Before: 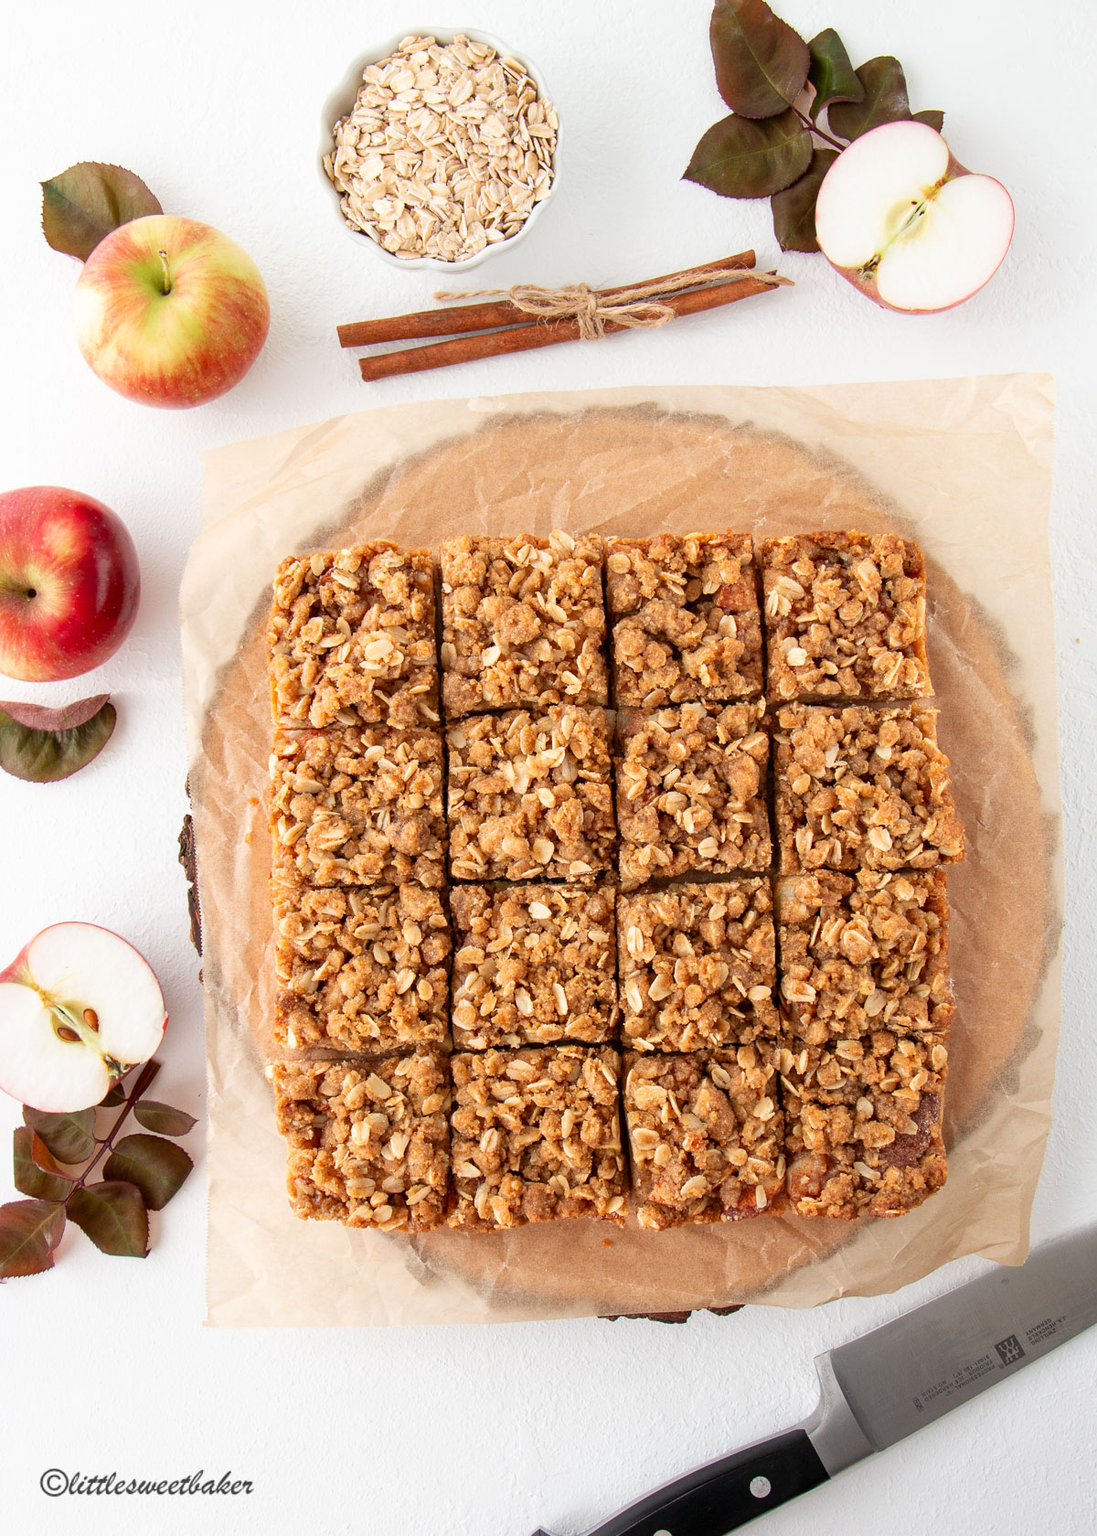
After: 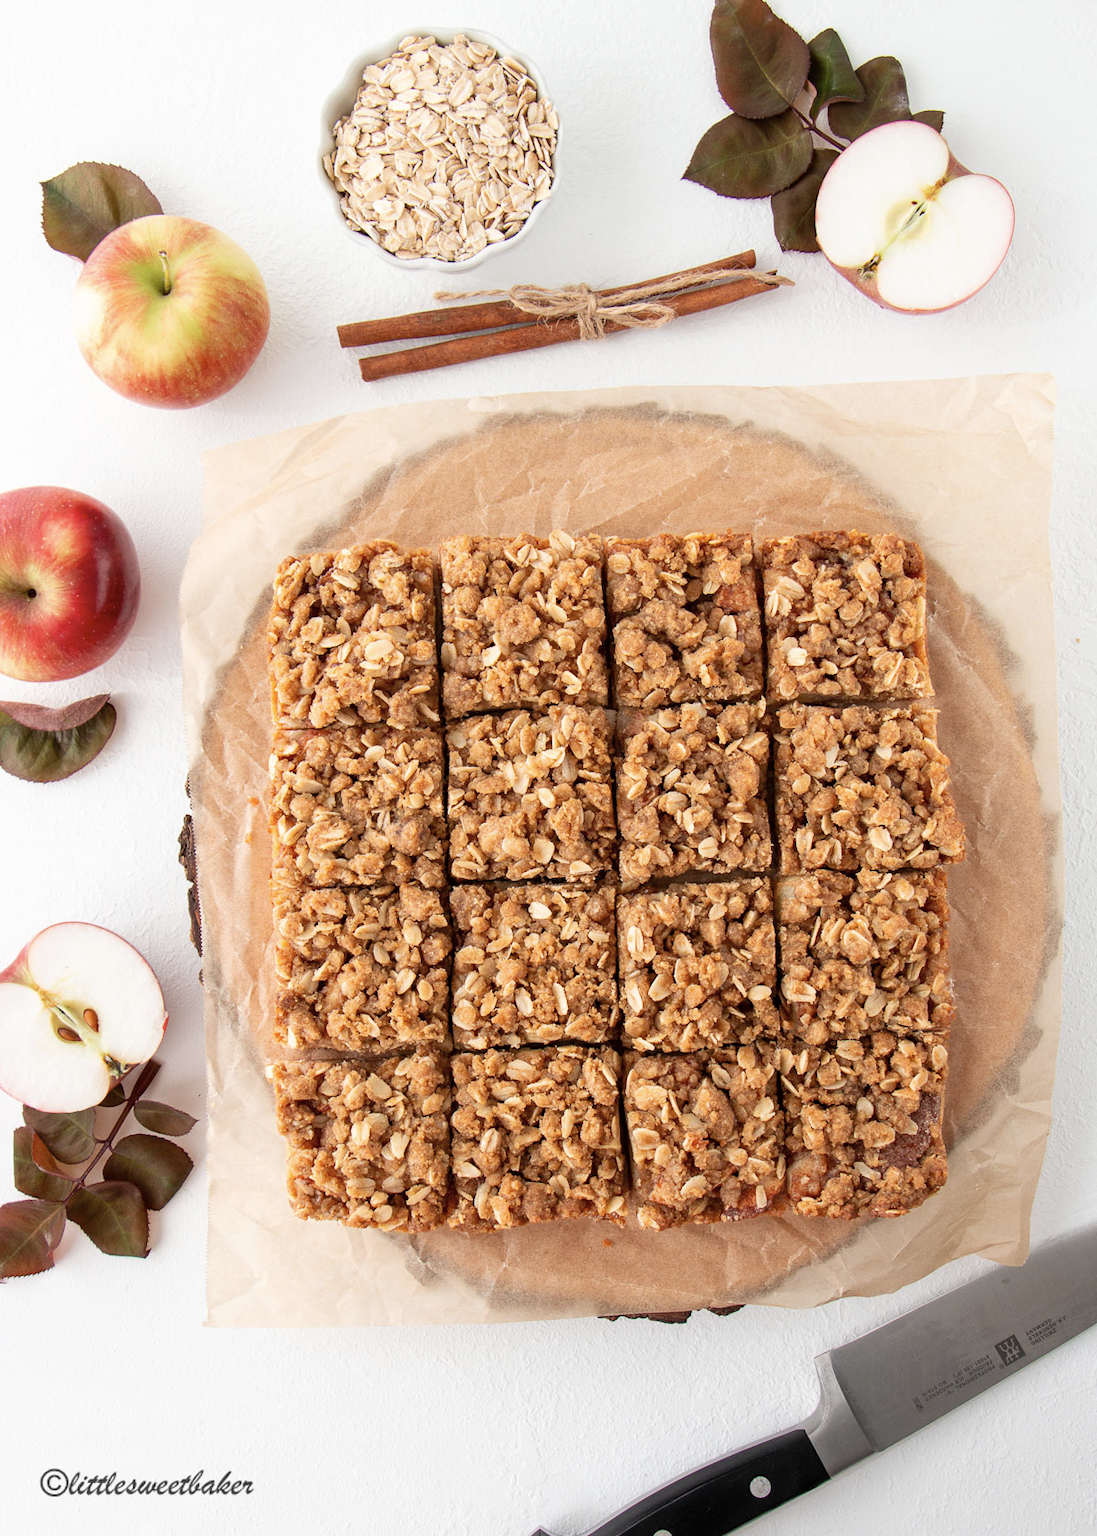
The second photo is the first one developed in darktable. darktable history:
white balance: emerald 1
color correction: saturation 0.85
